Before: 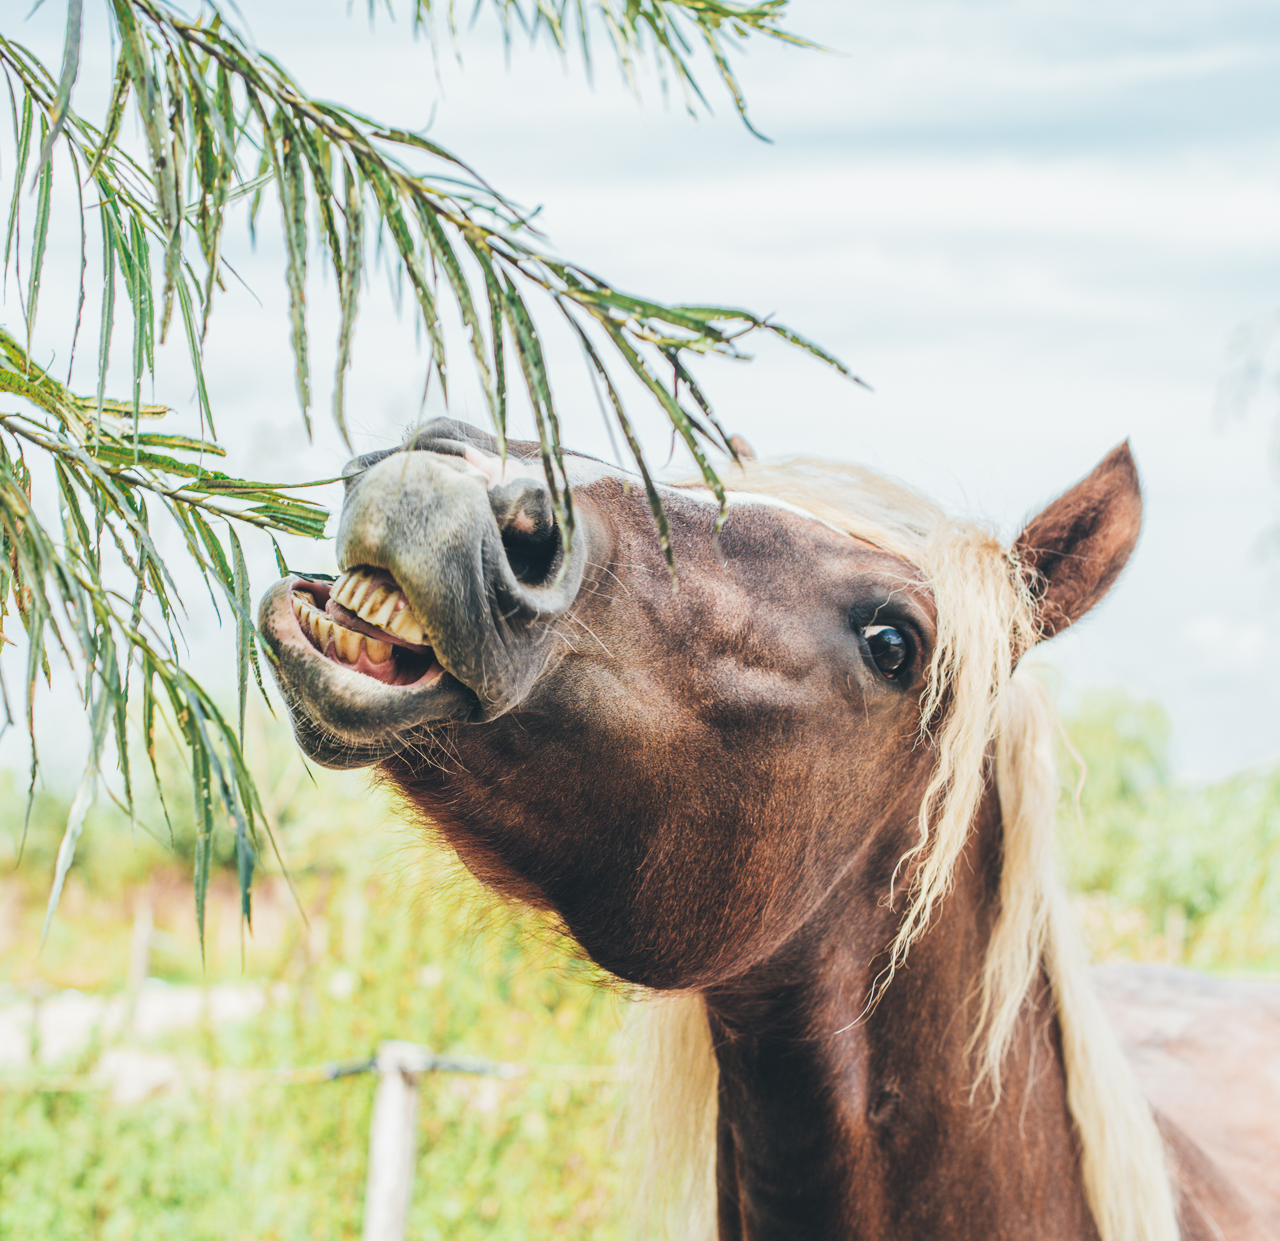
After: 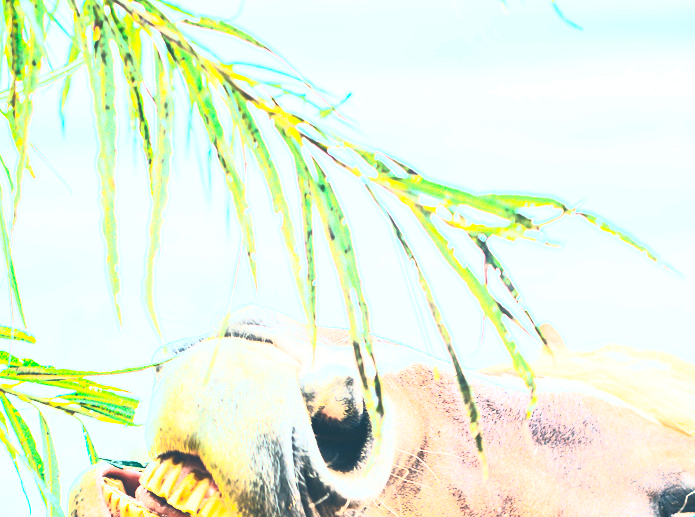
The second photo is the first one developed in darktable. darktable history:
crop: left 14.873%, top 9.106%, right 30.819%, bottom 49.209%
exposure: exposure 0.6 EV, compensate highlight preservation false
contrast brightness saturation: contrast 0.994, brightness 0.983, saturation 0.989
